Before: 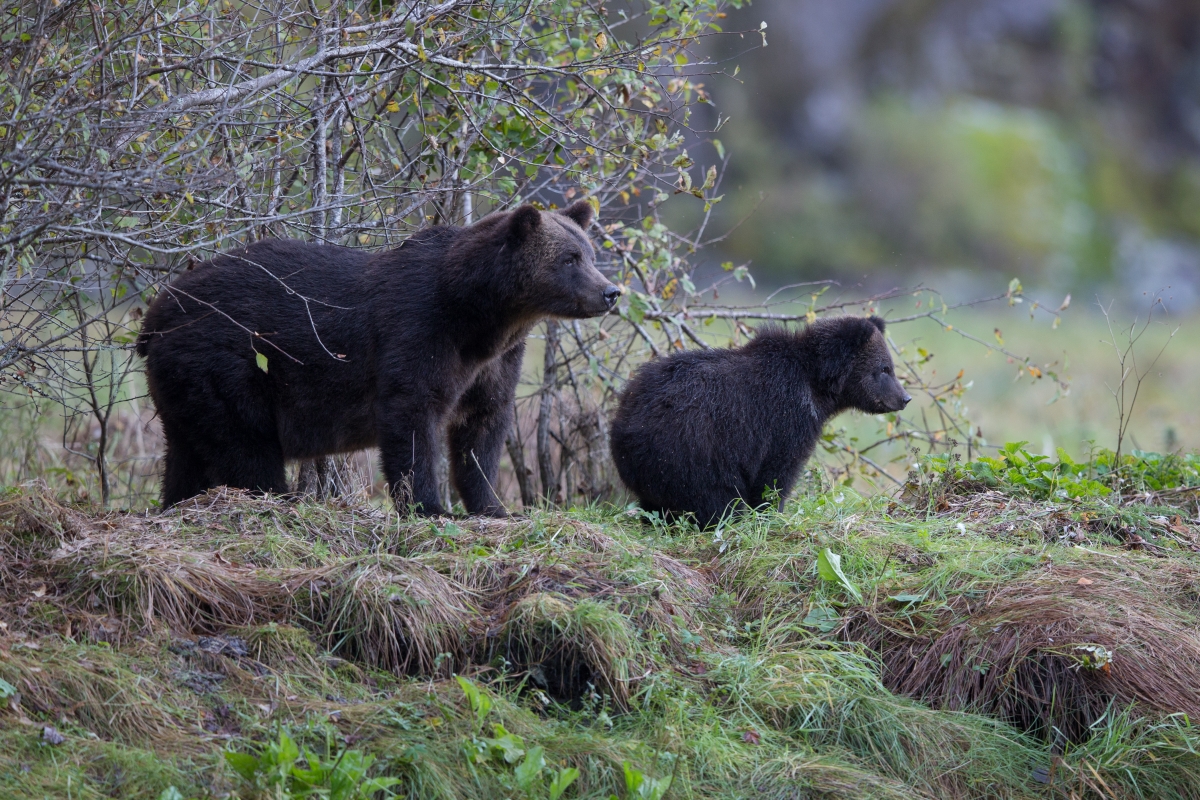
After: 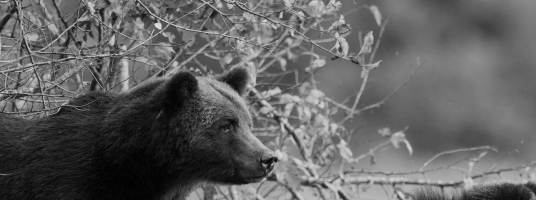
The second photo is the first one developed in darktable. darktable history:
monochrome: on, module defaults
crop: left 28.64%, top 16.832%, right 26.637%, bottom 58.055%
tone curve: curves: ch0 [(0, 0) (0.091, 0.066) (0.184, 0.16) (0.491, 0.519) (0.748, 0.765) (1, 0.919)]; ch1 [(0, 0) (0.179, 0.173) (0.322, 0.32) (0.424, 0.424) (0.502, 0.504) (0.56, 0.575) (0.631, 0.675) (0.777, 0.806) (1, 1)]; ch2 [(0, 0) (0.434, 0.447) (0.485, 0.495) (0.524, 0.563) (0.676, 0.691) (1, 1)], color space Lab, independent channels, preserve colors none
